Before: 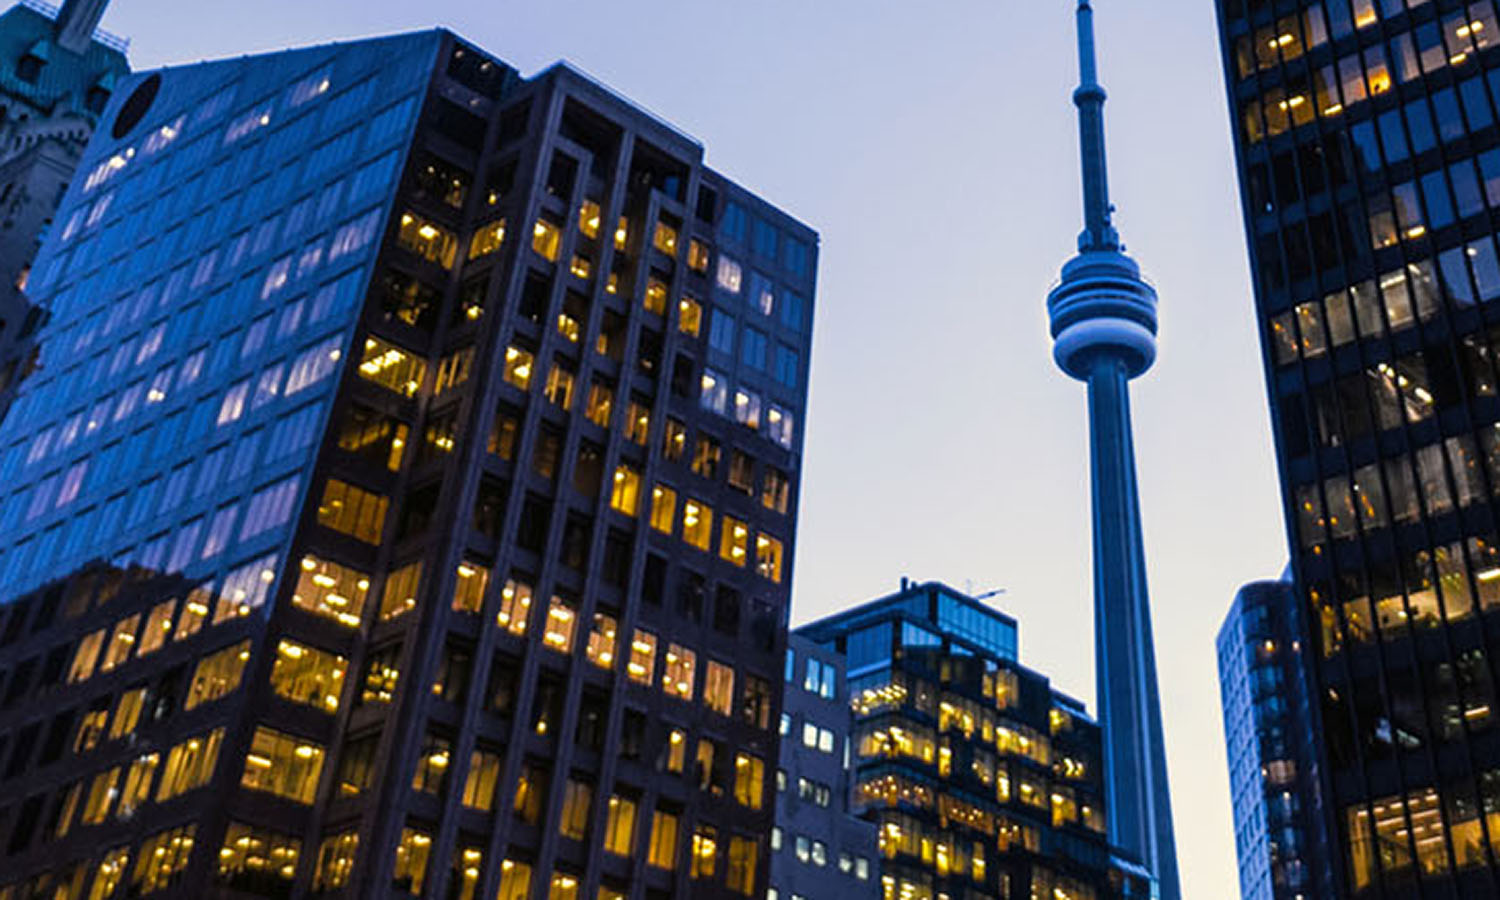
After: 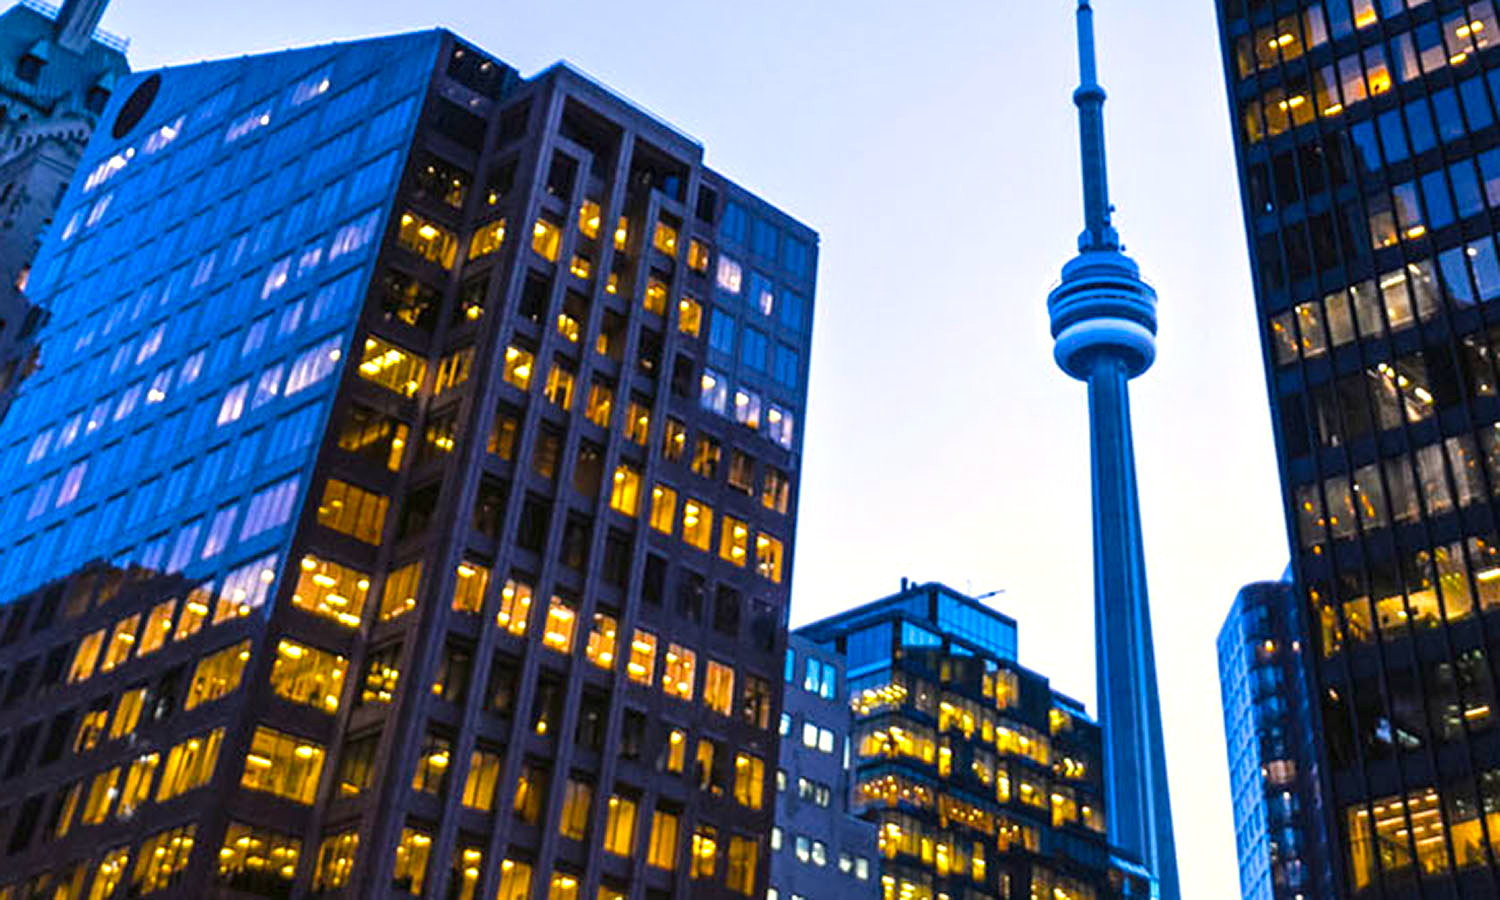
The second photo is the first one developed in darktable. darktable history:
color balance rgb: perceptual saturation grading › global saturation 20%, global vibrance 20%
tone equalizer: -8 EV -0.002 EV, -7 EV 0.005 EV, -6 EV -0.009 EV, -5 EV 0.011 EV, -4 EV -0.012 EV, -3 EV 0.007 EV, -2 EV -0.062 EV, -1 EV -0.293 EV, +0 EV -0.582 EV, smoothing diameter 2%, edges refinement/feathering 20, mask exposure compensation -1.57 EV, filter diffusion 5
white balance: red 1.009, blue 0.985
exposure: black level correction 0, exposure 0.9 EV, compensate highlight preservation false
